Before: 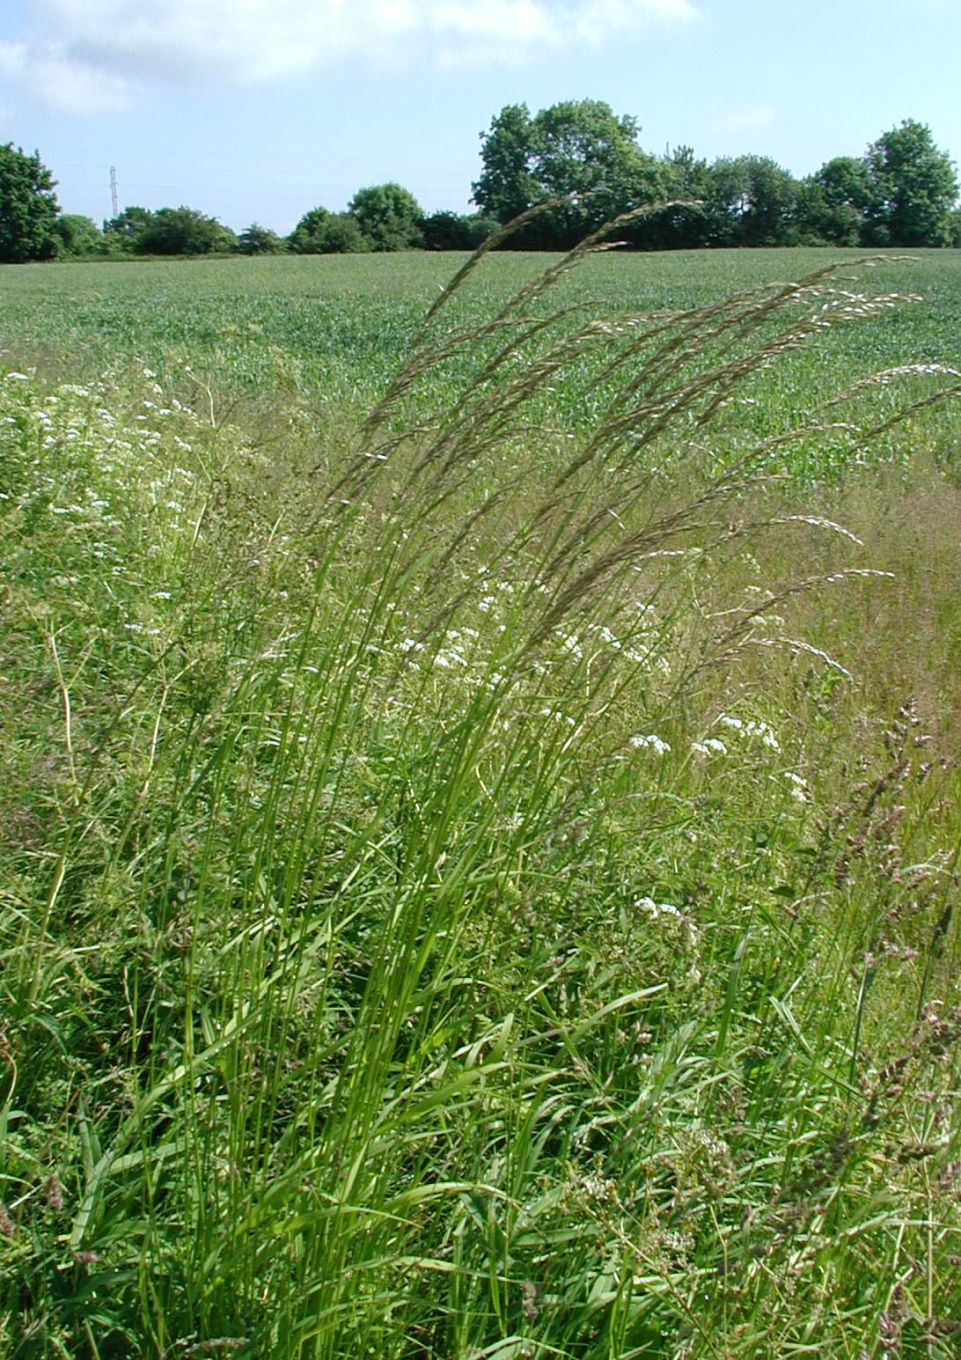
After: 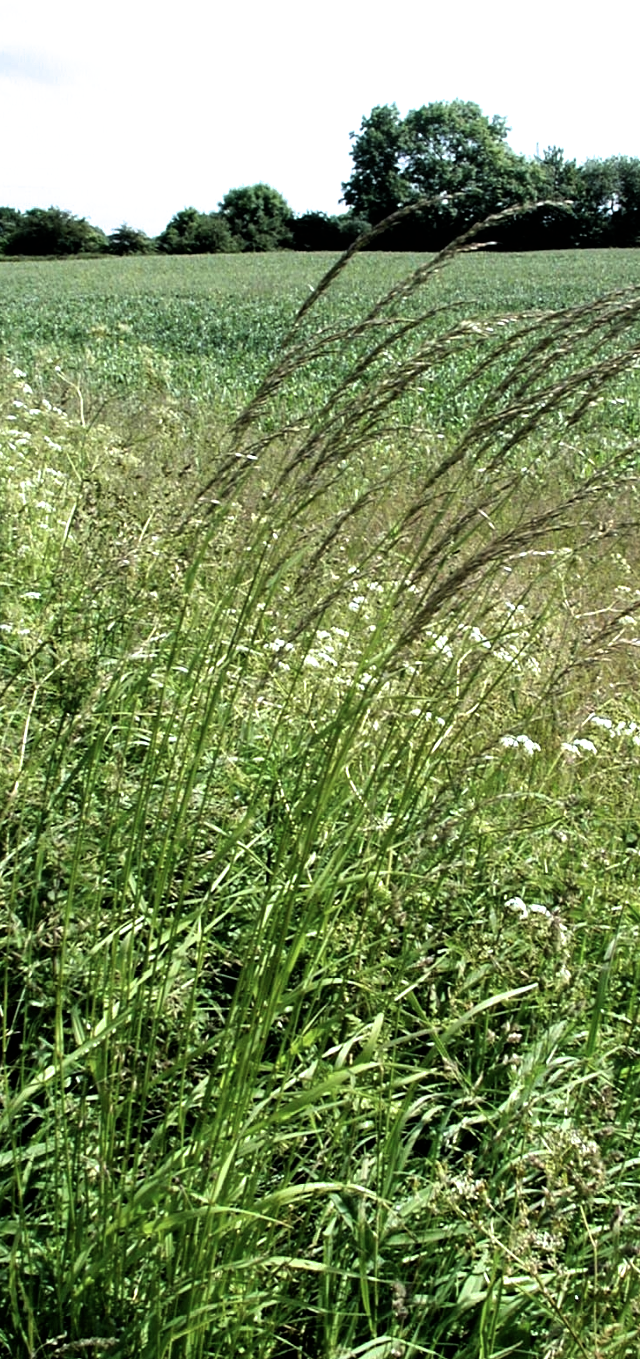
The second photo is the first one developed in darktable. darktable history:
filmic rgb: black relative exposure -8.2 EV, white relative exposure 2.2 EV, threshold 3 EV, hardness 7.11, latitude 85.74%, contrast 1.696, highlights saturation mix -4%, shadows ↔ highlights balance -2.69%, color science v5 (2021), contrast in shadows safe, contrast in highlights safe, enable highlight reconstruction true
crop and rotate: left 13.537%, right 19.796%
